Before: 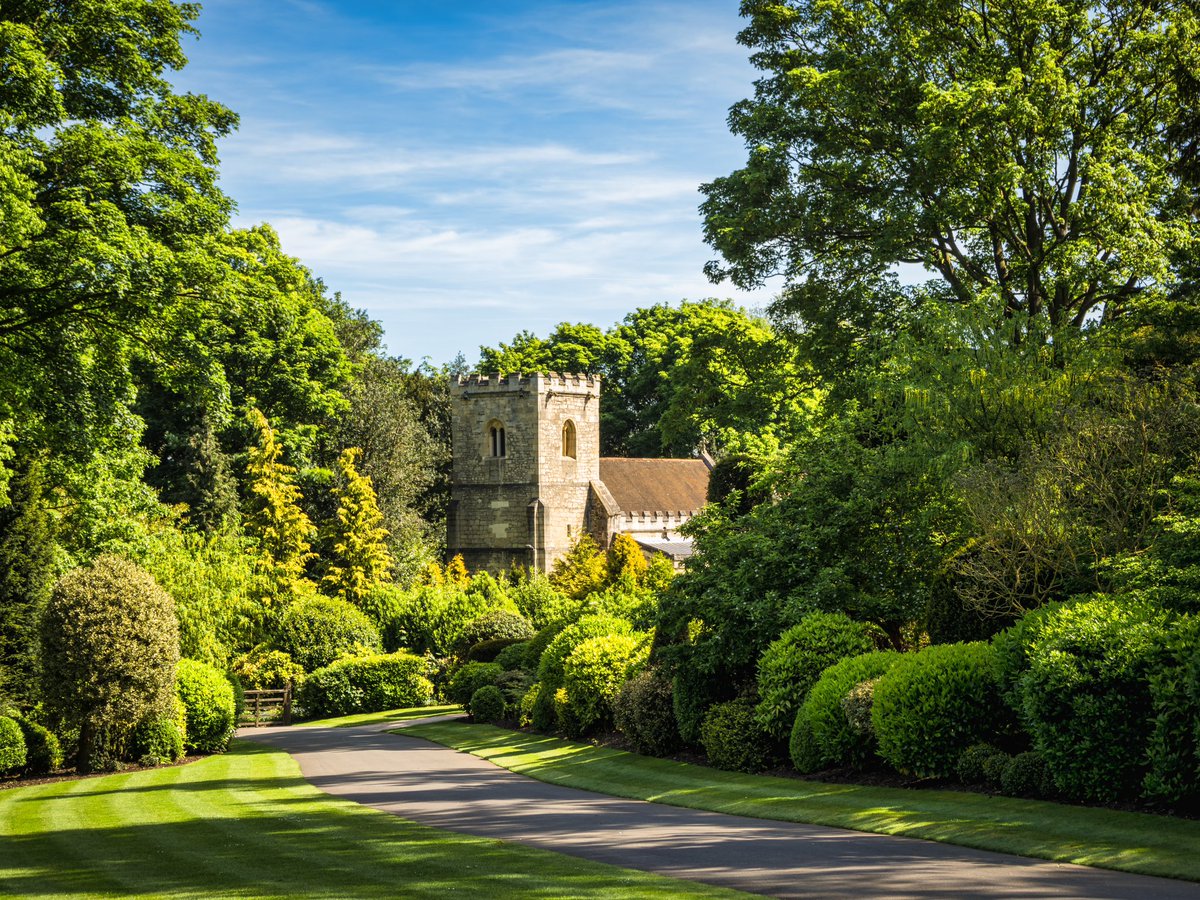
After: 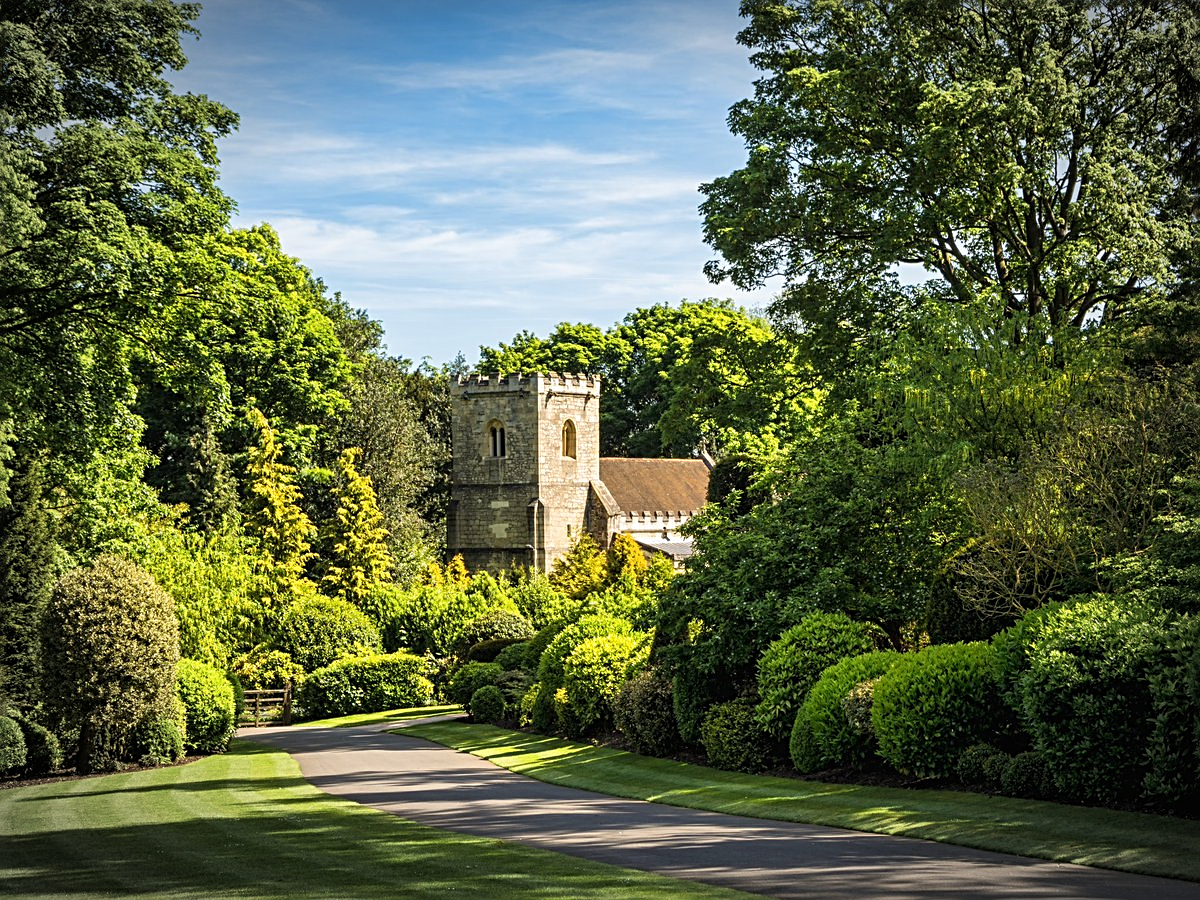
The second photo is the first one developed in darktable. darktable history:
sharpen: radius 2.767
vignetting: automatic ratio true
